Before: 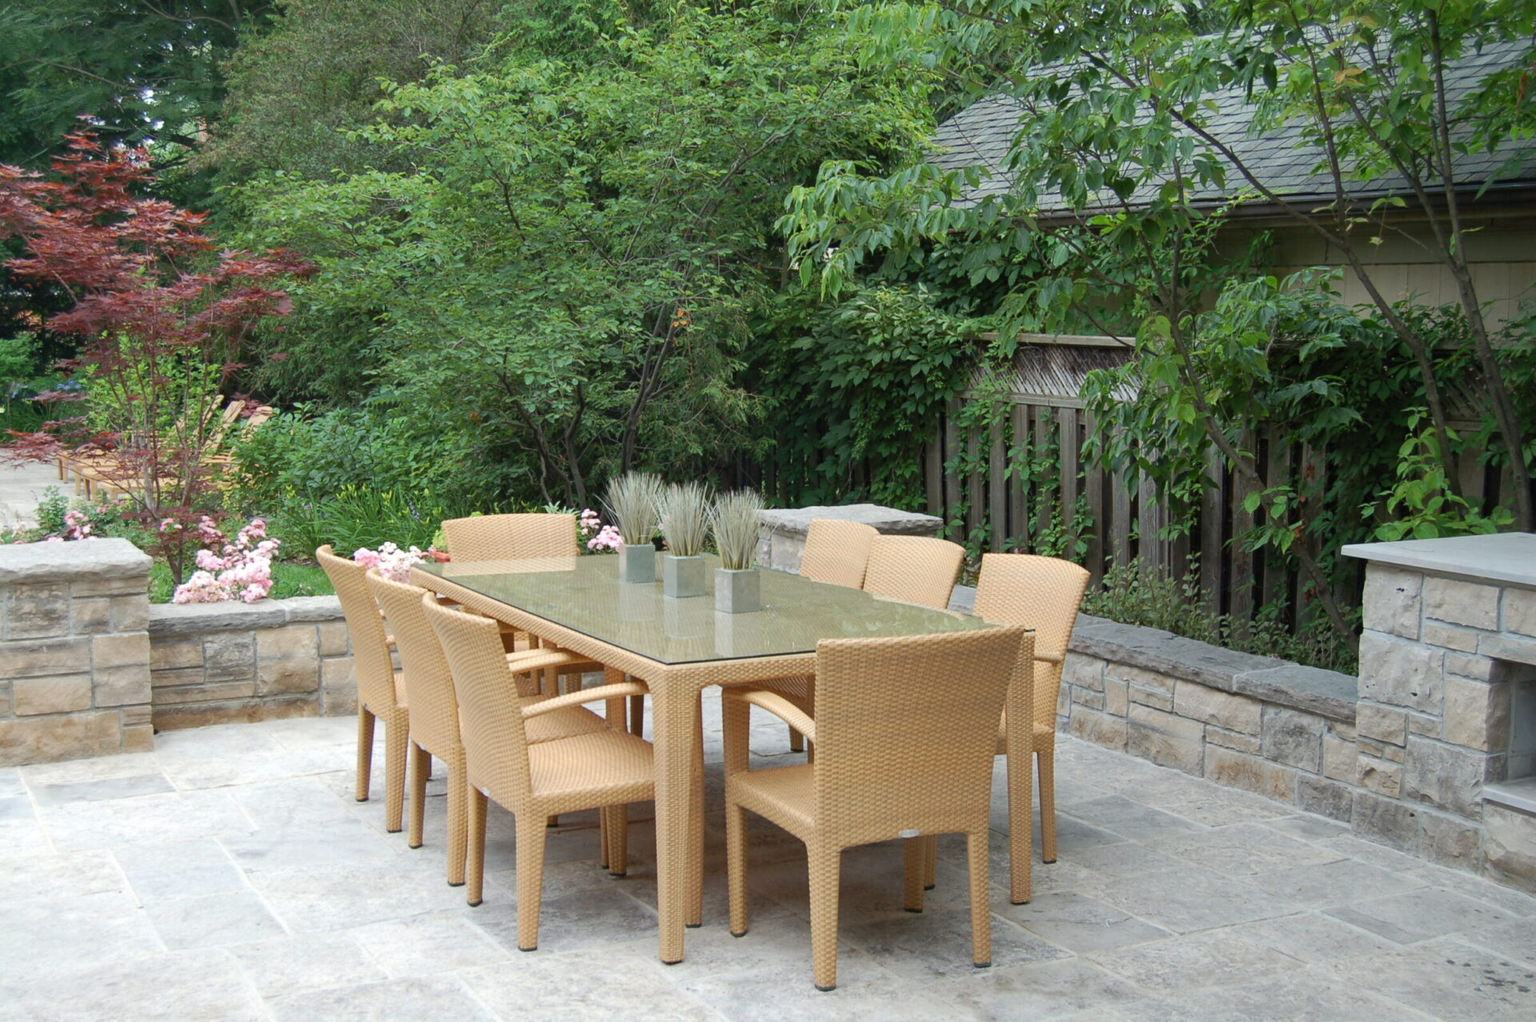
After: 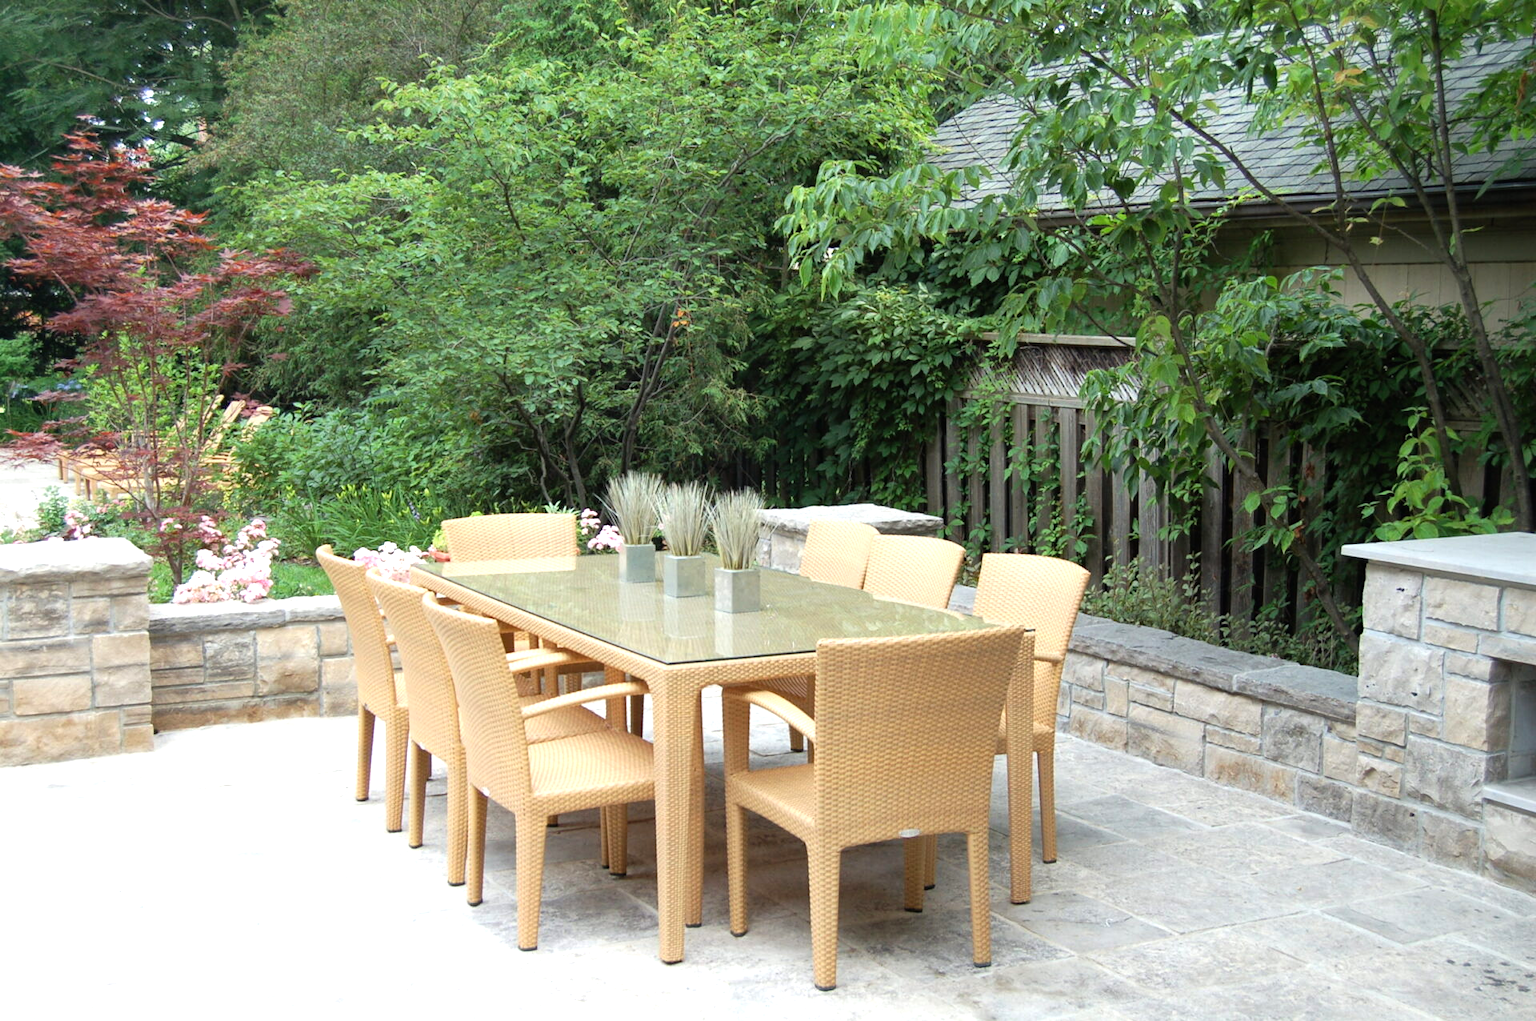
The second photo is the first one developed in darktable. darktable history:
tone equalizer: -8 EV -0.747 EV, -7 EV -0.704 EV, -6 EV -0.637 EV, -5 EV -0.41 EV, -3 EV 0.384 EV, -2 EV 0.6 EV, -1 EV 0.683 EV, +0 EV 0.726 EV
